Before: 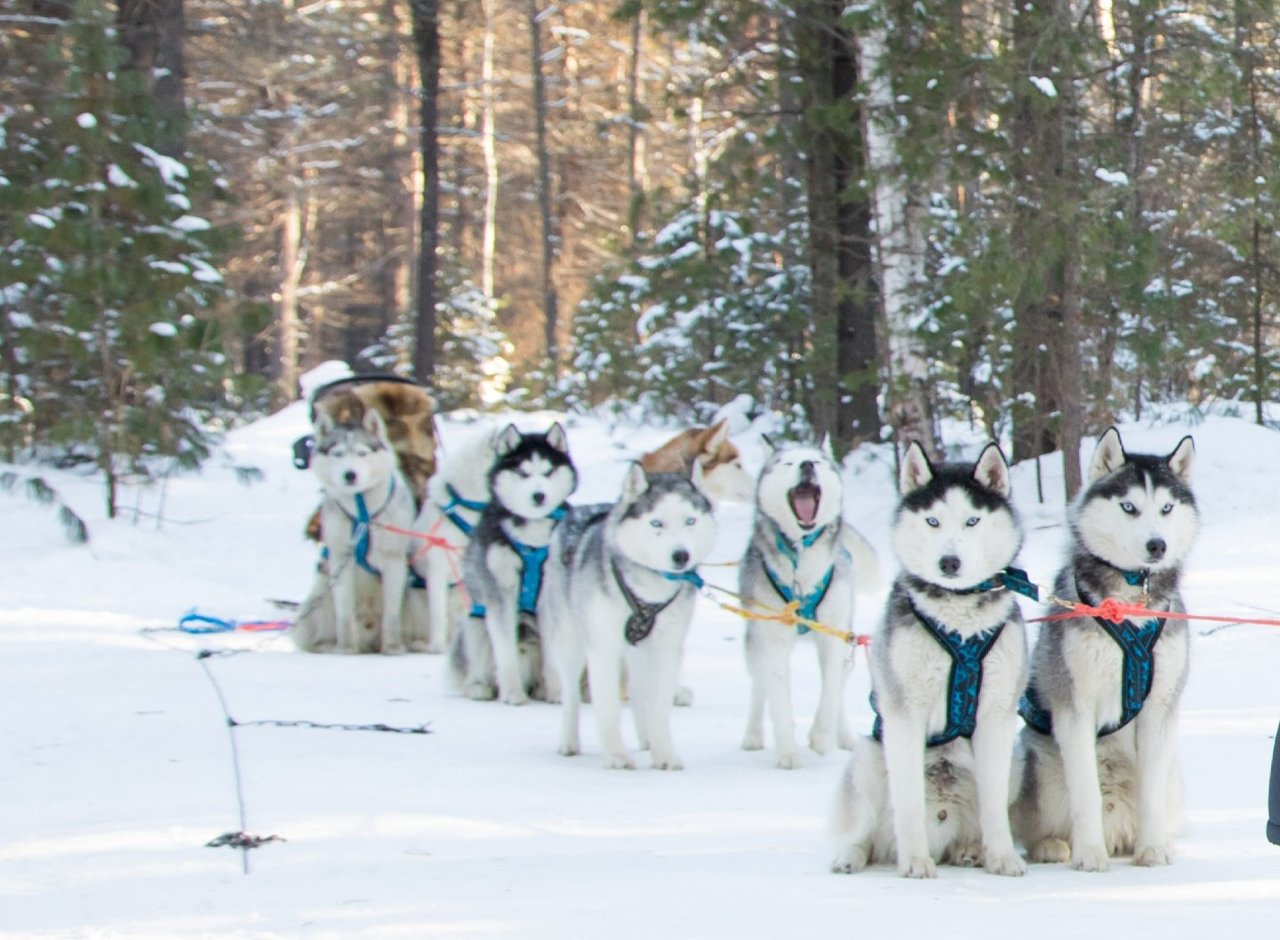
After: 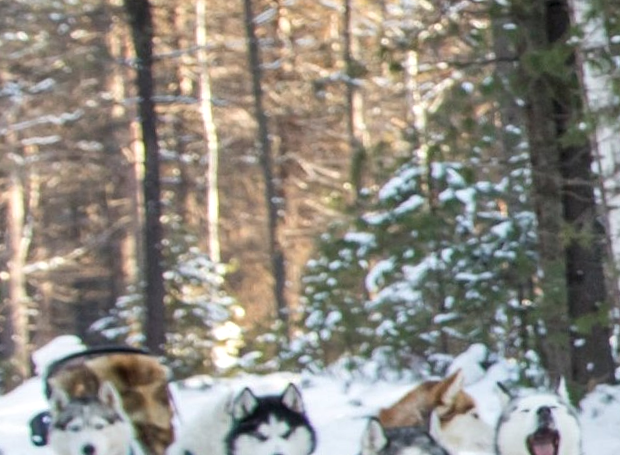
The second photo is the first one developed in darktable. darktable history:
rotate and perspective: rotation -3.52°, crop left 0.036, crop right 0.964, crop top 0.081, crop bottom 0.919
crop: left 19.556%, right 30.401%, bottom 46.458%
local contrast: on, module defaults
shadows and highlights: shadows 25, highlights -48, soften with gaussian
